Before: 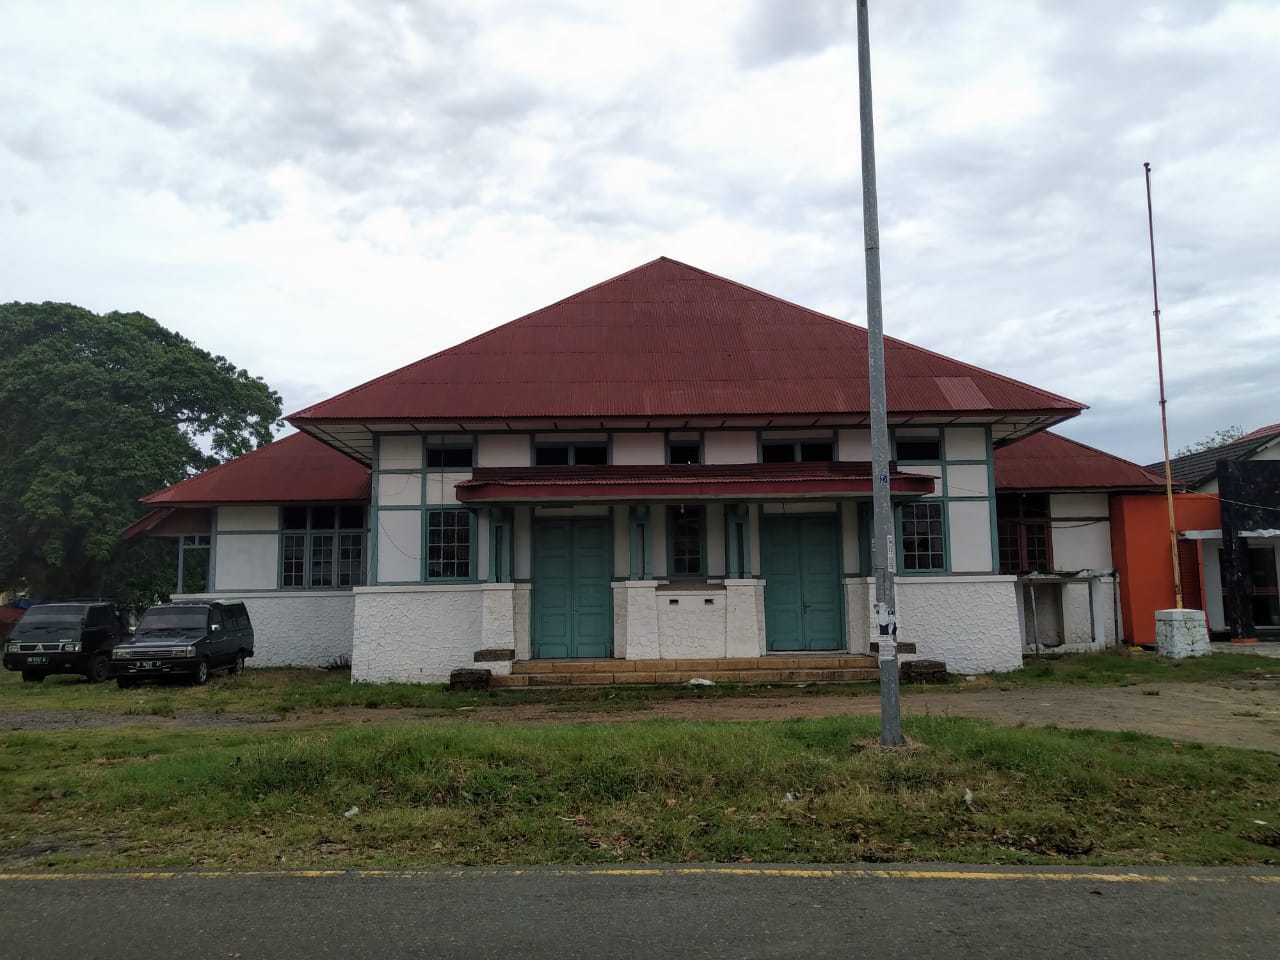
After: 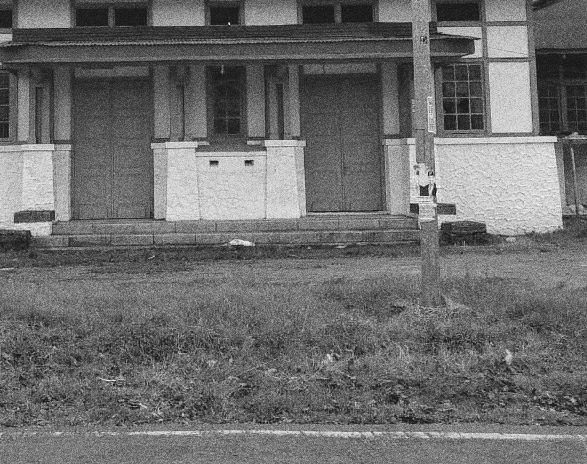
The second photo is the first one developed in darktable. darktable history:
exposure: black level correction 0, exposure 1.388 EV, compensate exposure bias true, compensate highlight preservation false
color balance rgb: perceptual saturation grading › global saturation 25%, global vibrance 20%
monochrome: a -4.13, b 5.16, size 1
grain: coarseness 10.62 ISO, strength 55.56%
contrast brightness saturation: contrast -0.19, saturation 0.19
crop: left 35.976%, top 45.819%, right 18.162%, bottom 5.807%
white balance: red 1.123, blue 0.83
